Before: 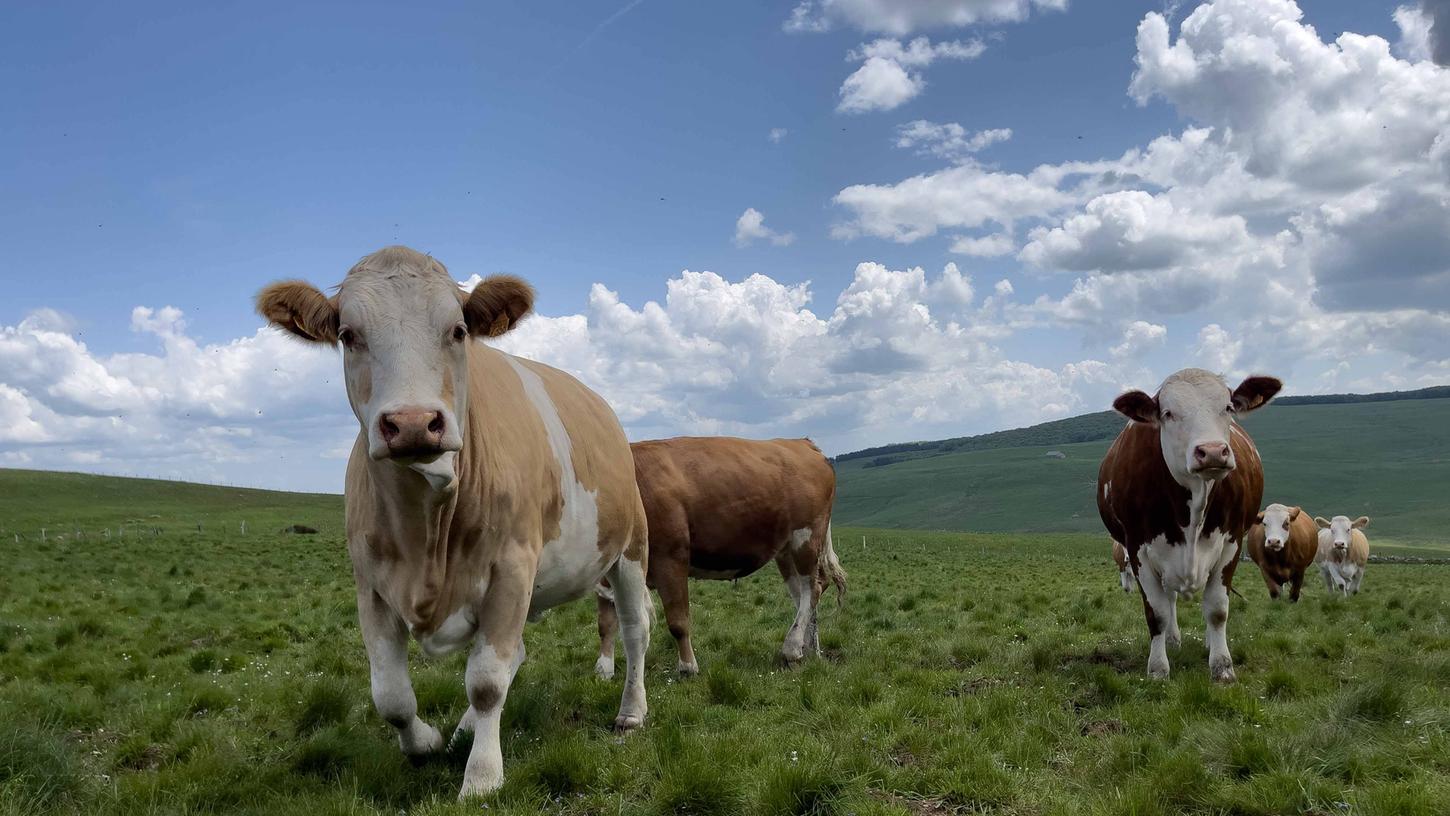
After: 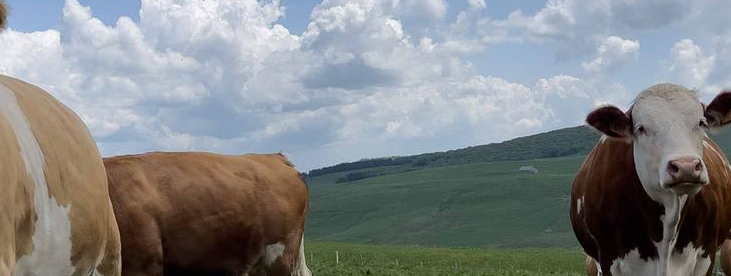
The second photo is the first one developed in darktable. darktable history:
crop: left 36.36%, top 35.035%, right 13.17%, bottom 31.094%
